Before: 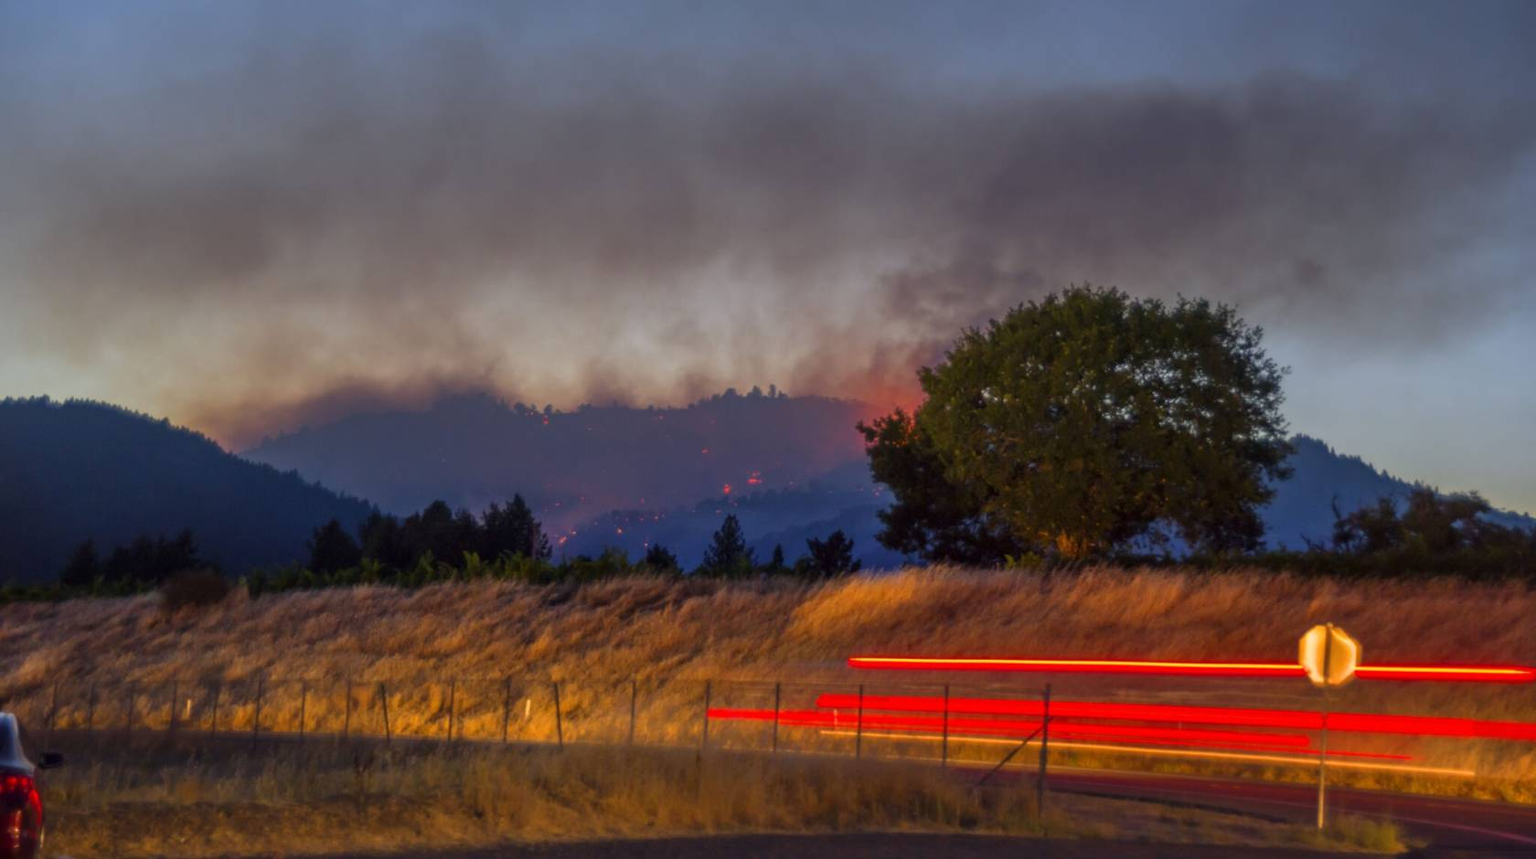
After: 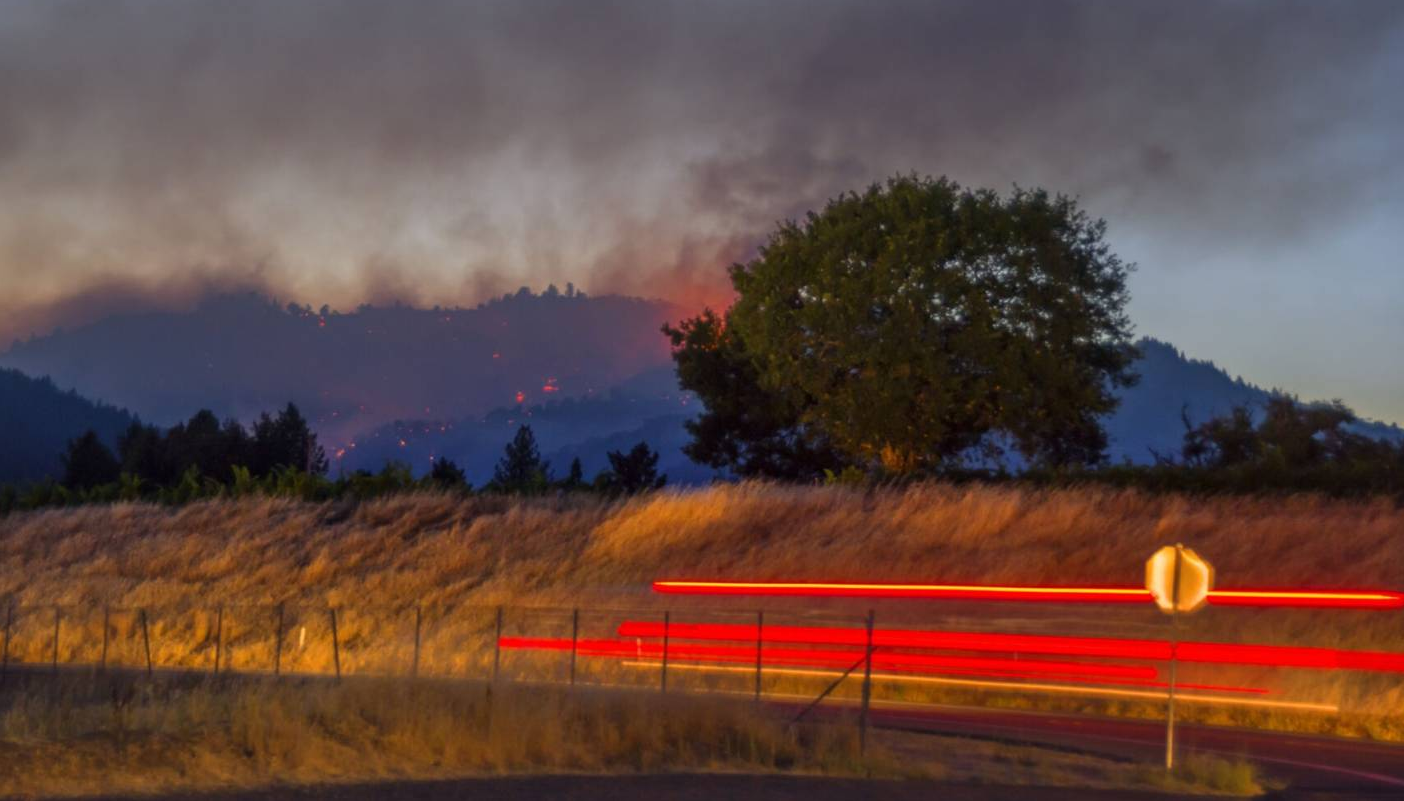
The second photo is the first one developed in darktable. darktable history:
crop: left 16.384%, top 14.725%
